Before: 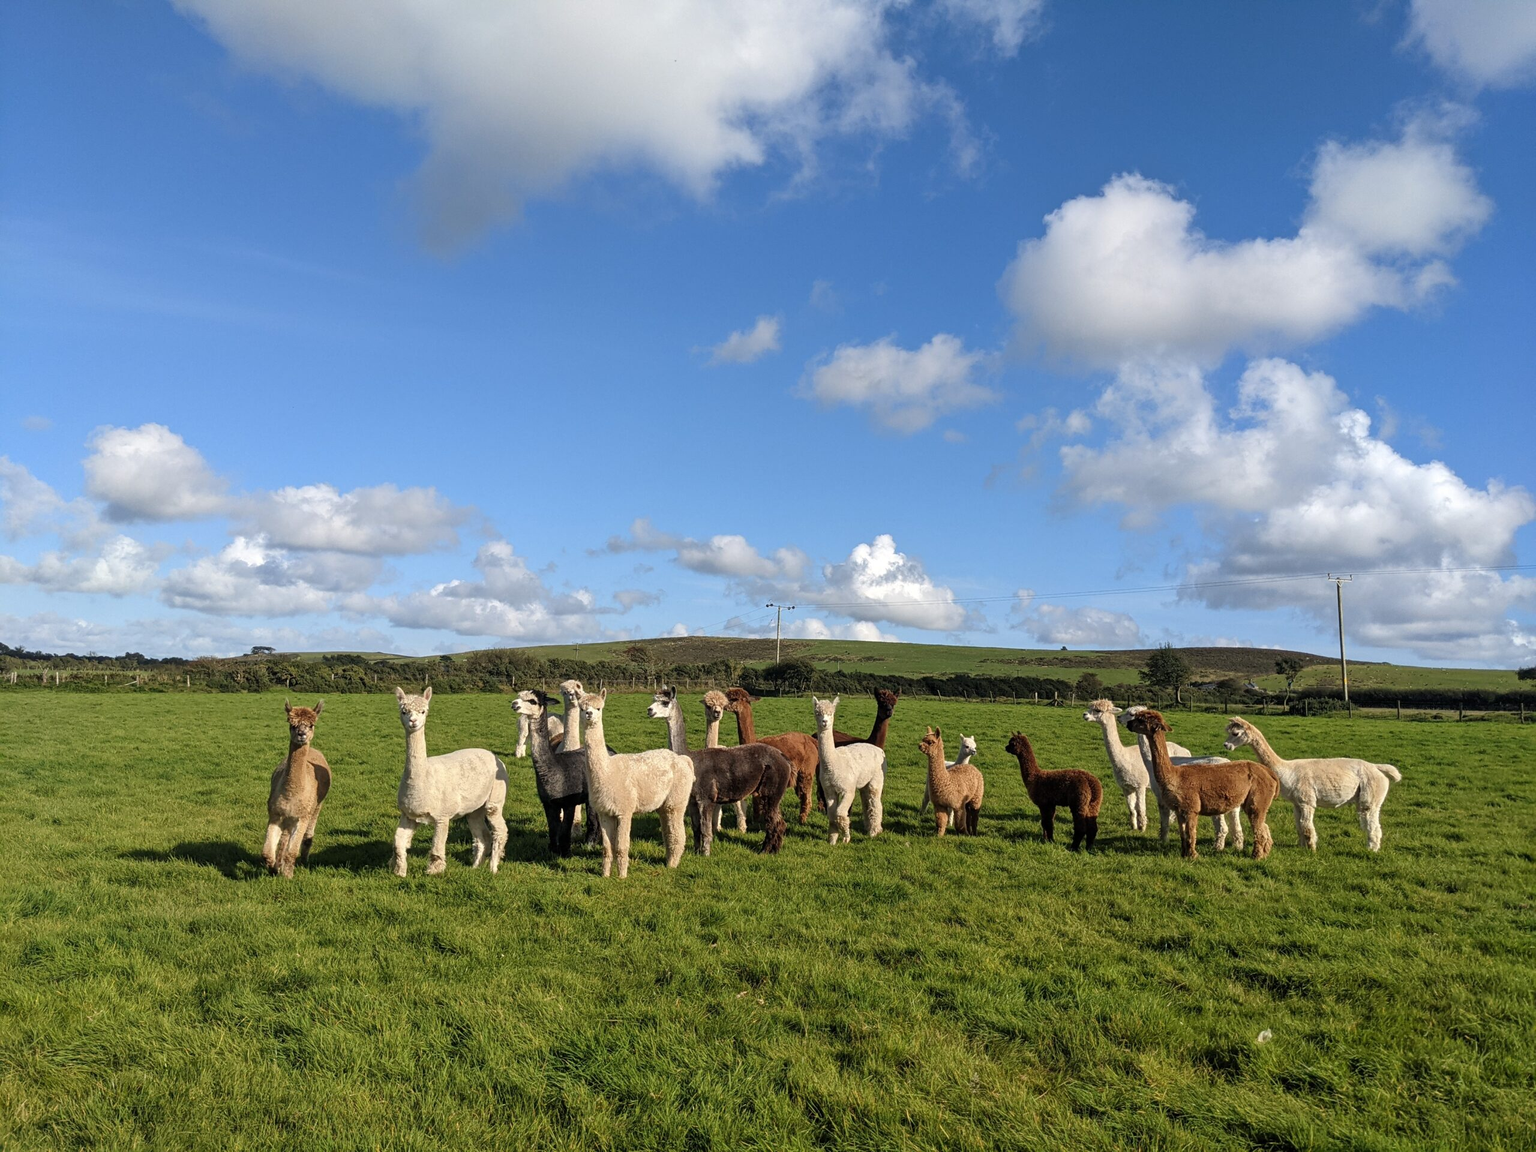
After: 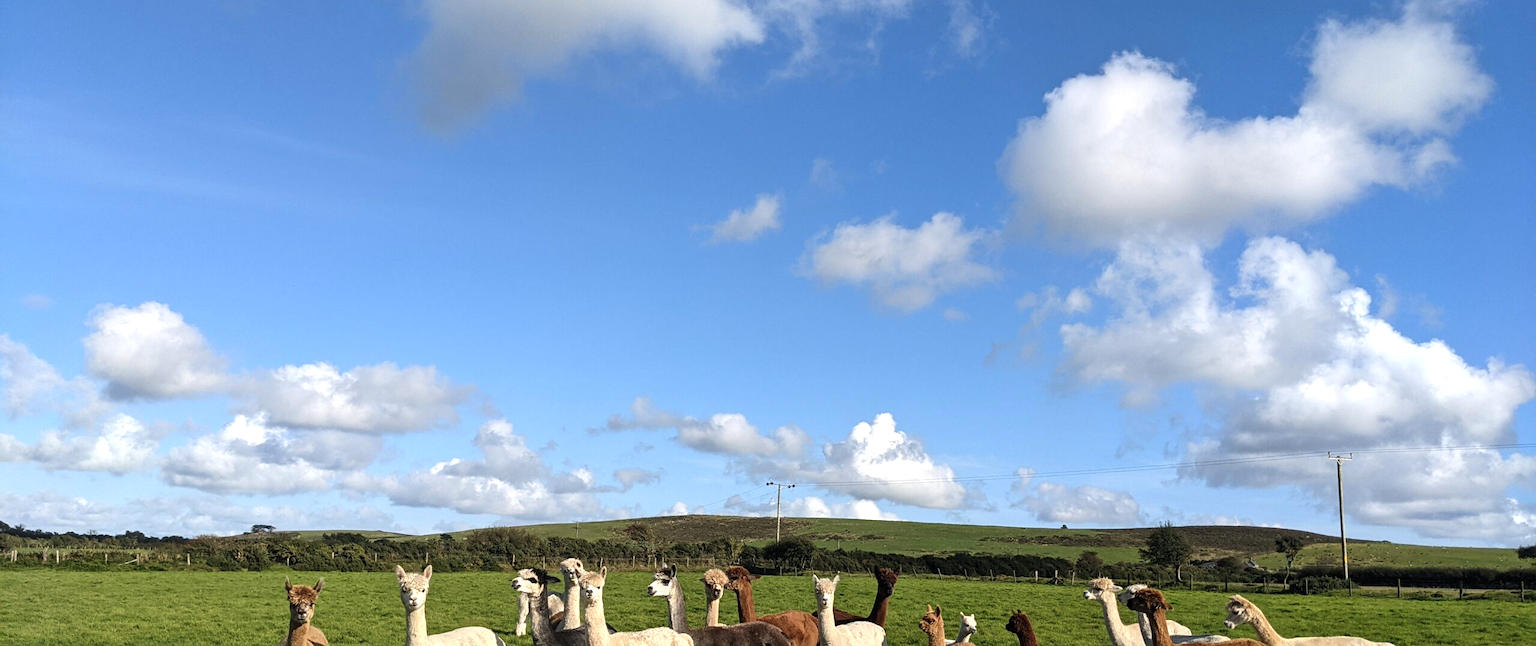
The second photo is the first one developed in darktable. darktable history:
tone equalizer: -8 EV -0.417 EV, -7 EV -0.389 EV, -6 EV -0.333 EV, -5 EV -0.222 EV, -3 EV 0.222 EV, -2 EV 0.333 EV, -1 EV 0.389 EV, +0 EV 0.417 EV, edges refinement/feathering 500, mask exposure compensation -1.57 EV, preserve details no
crop and rotate: top 10.605%, bottom 33.274%
